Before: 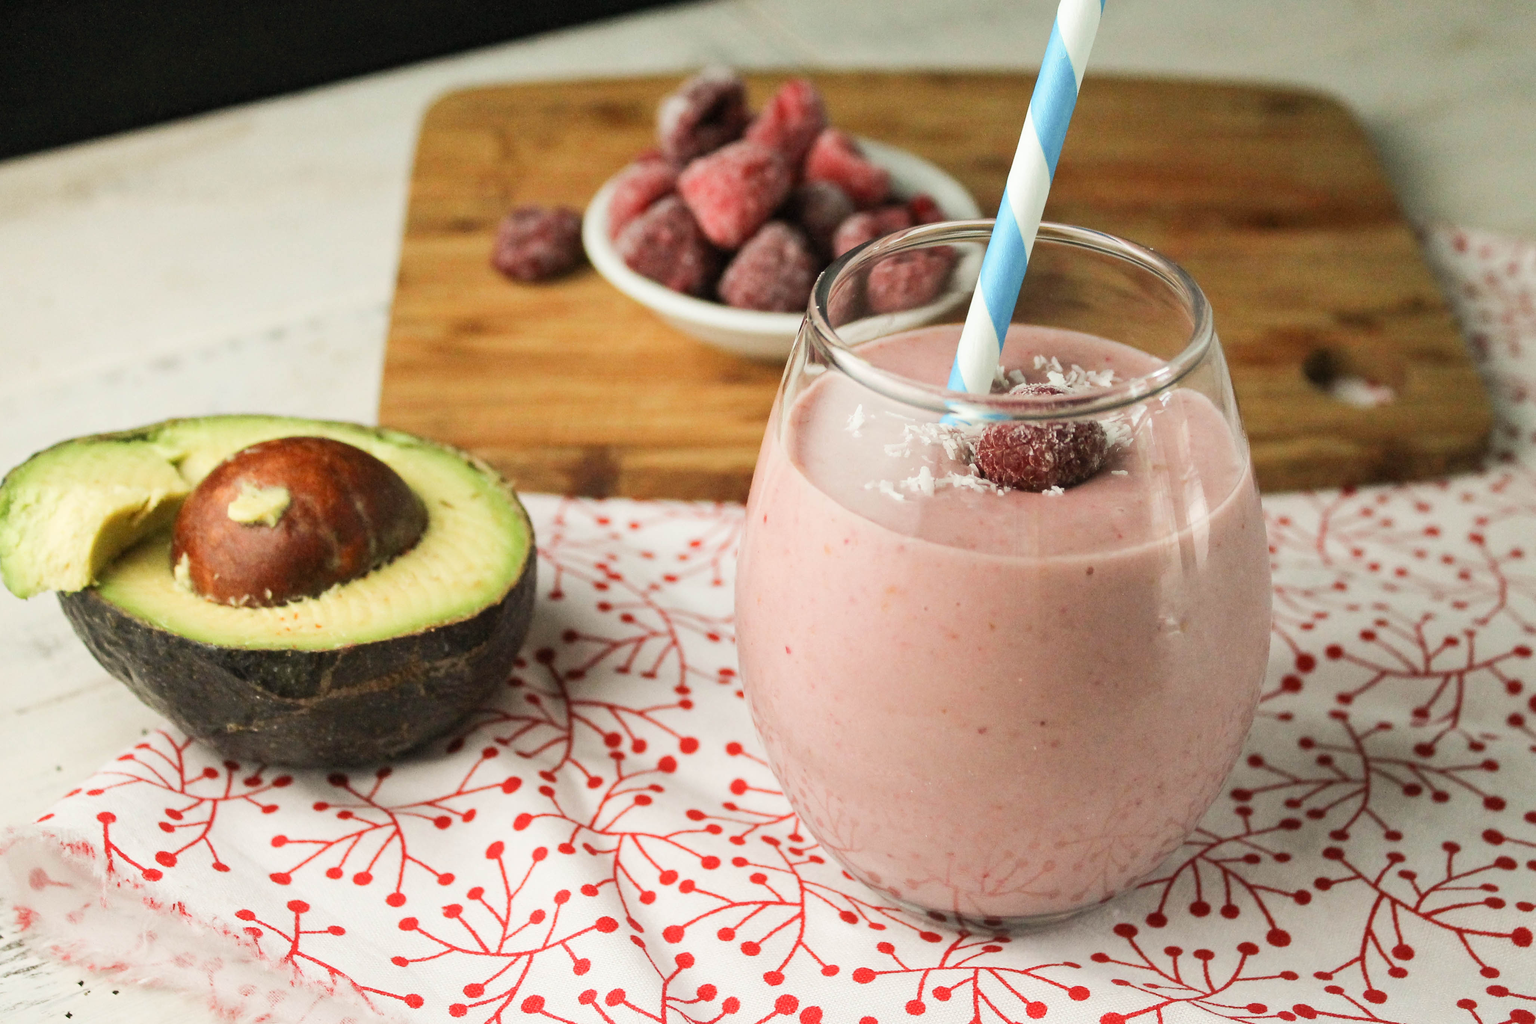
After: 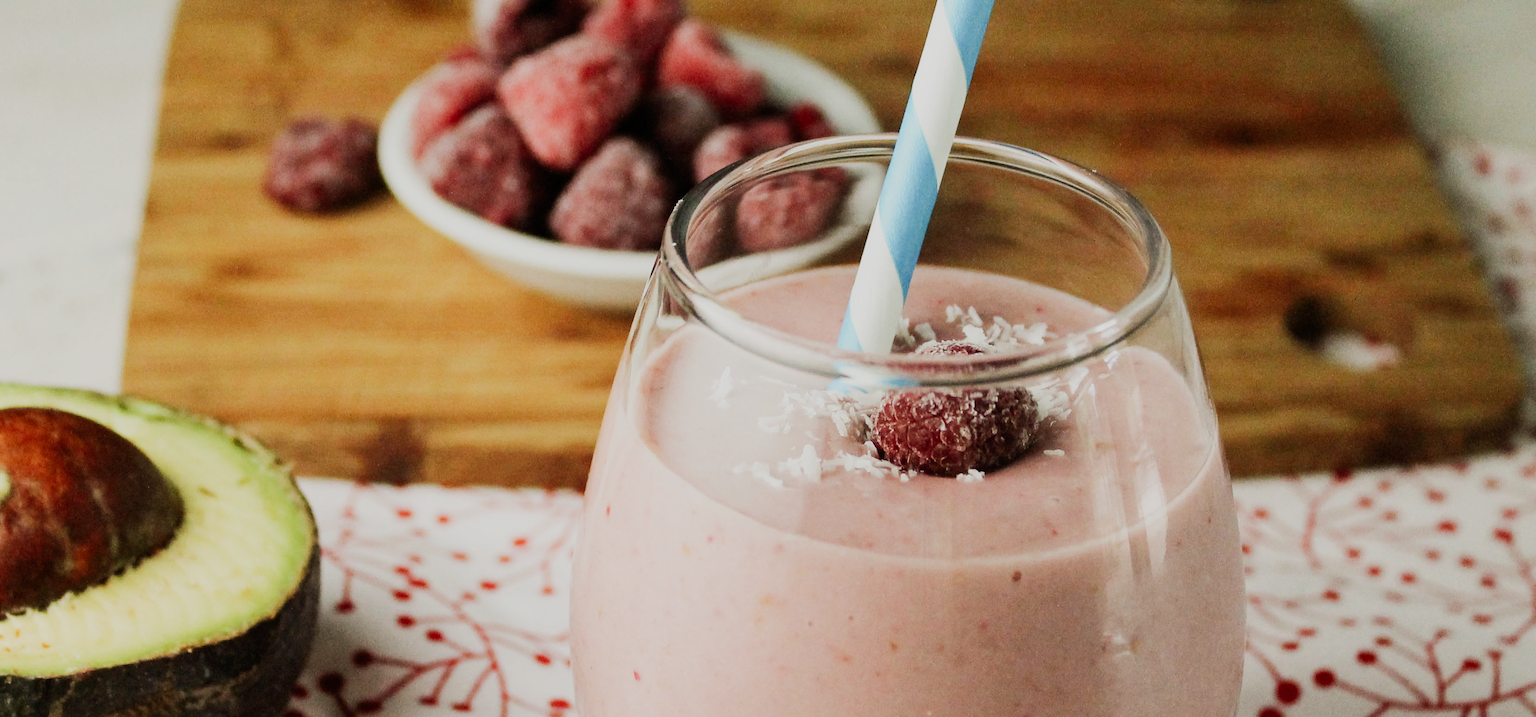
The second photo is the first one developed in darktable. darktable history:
sigmoid: skew -0.2, preserve hue 0%, red attenuation 0.1, red rotation 0.035, green attenuation 0.1, green rotation -0.017, blue attenuation 0.15, blue rotation -0.052, base primaries Rec2020
crop: left 18.38%, top 11.092%, right 2.134%, bottom 33.217%
